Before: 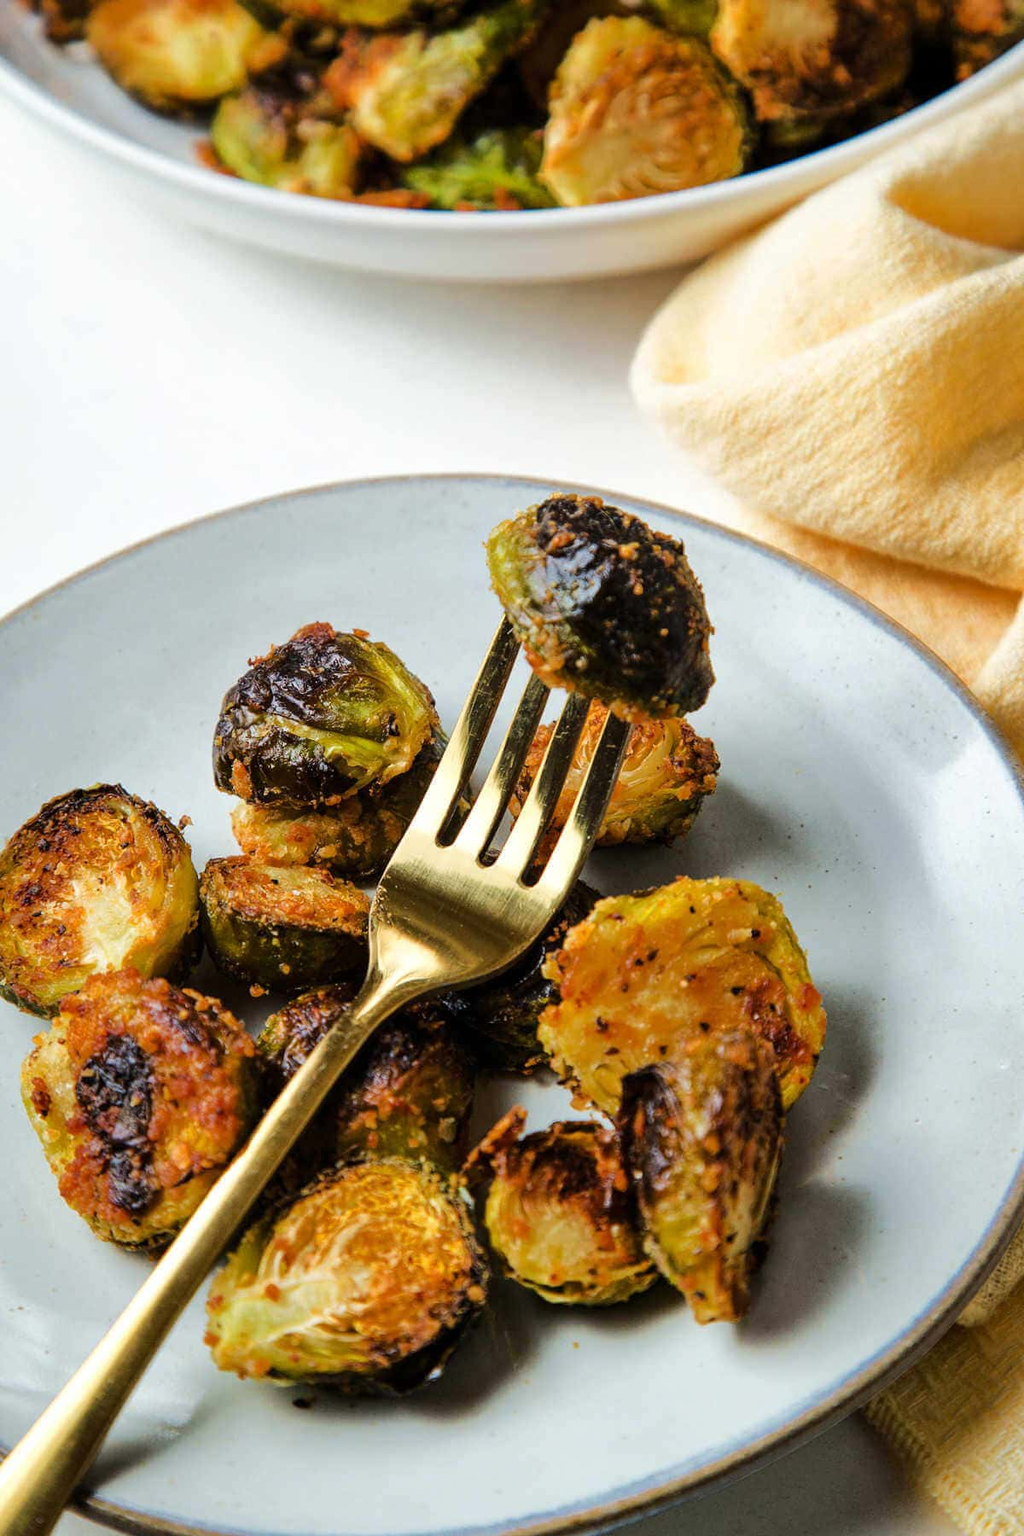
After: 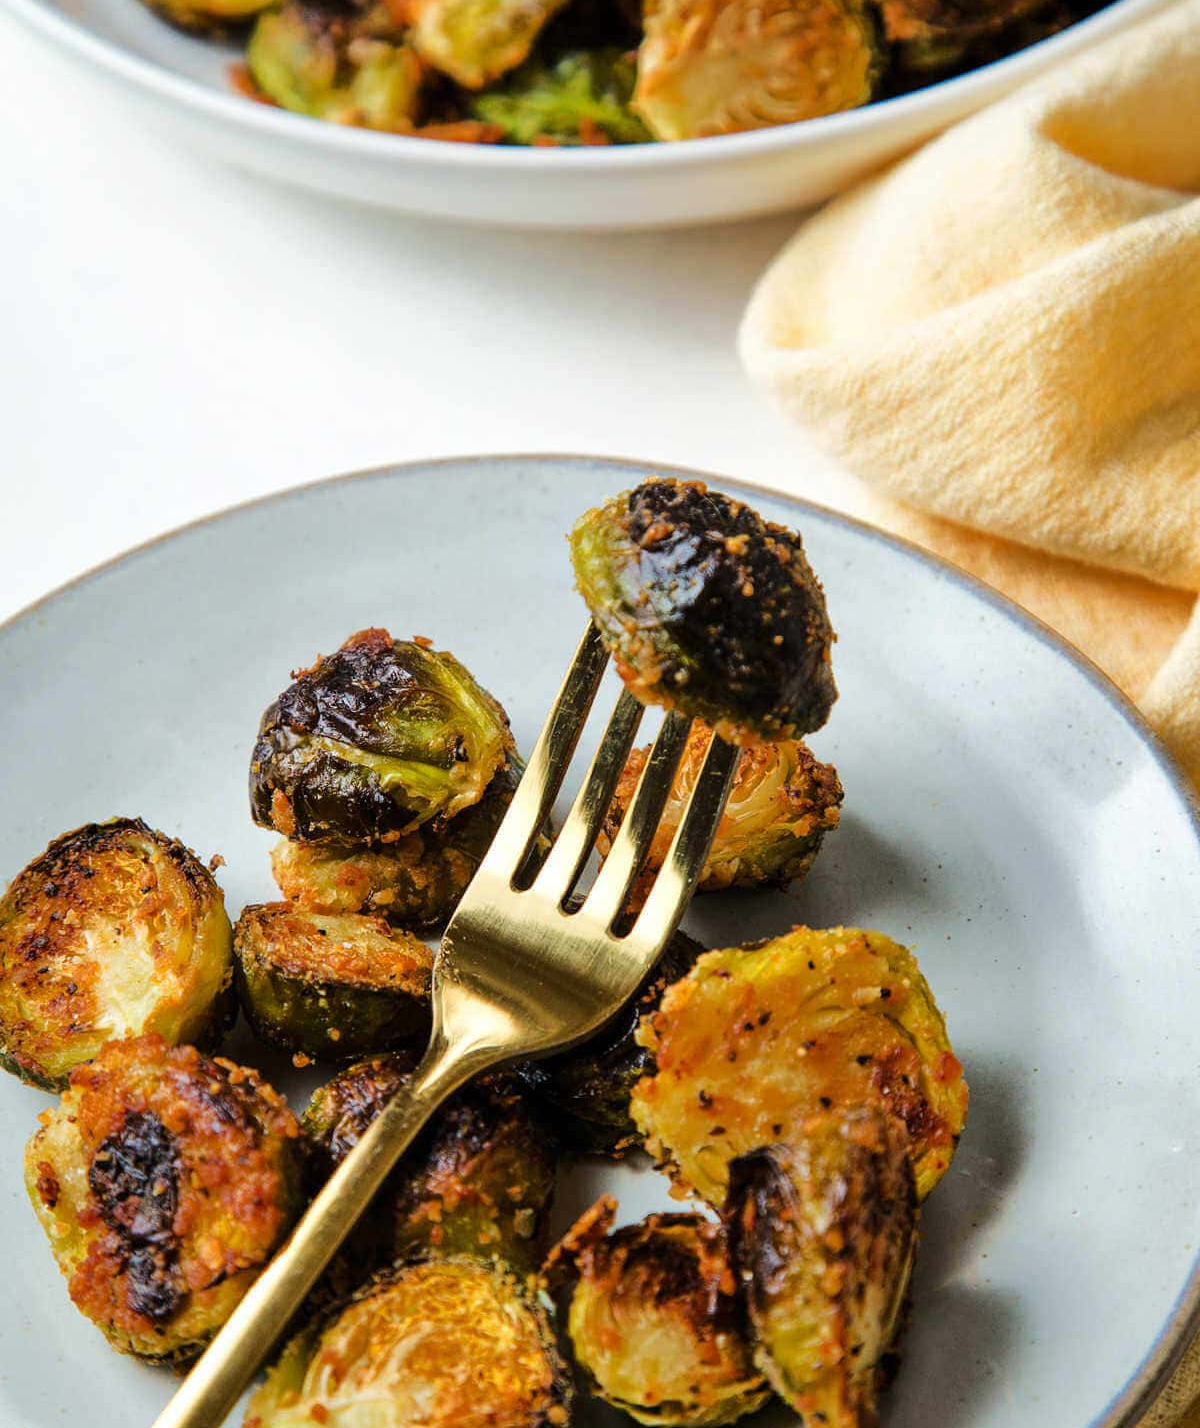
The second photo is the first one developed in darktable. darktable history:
crop and rotate: top 5.656%, bottom 14.96%
